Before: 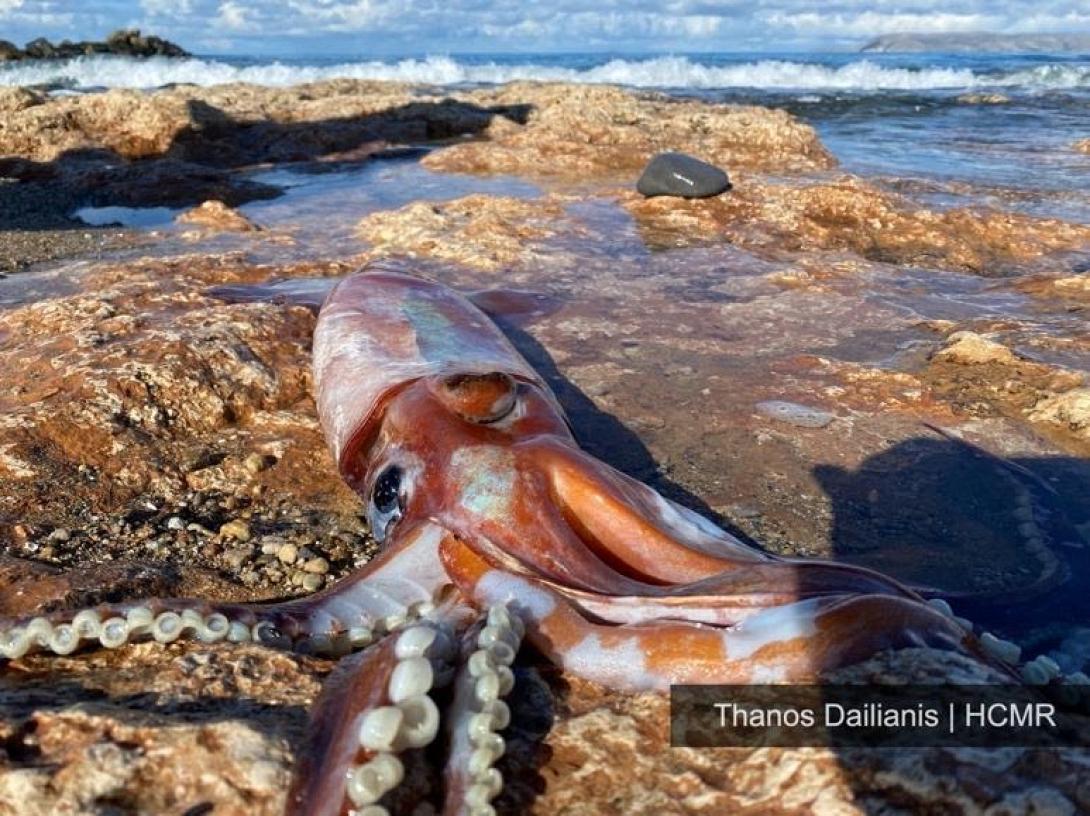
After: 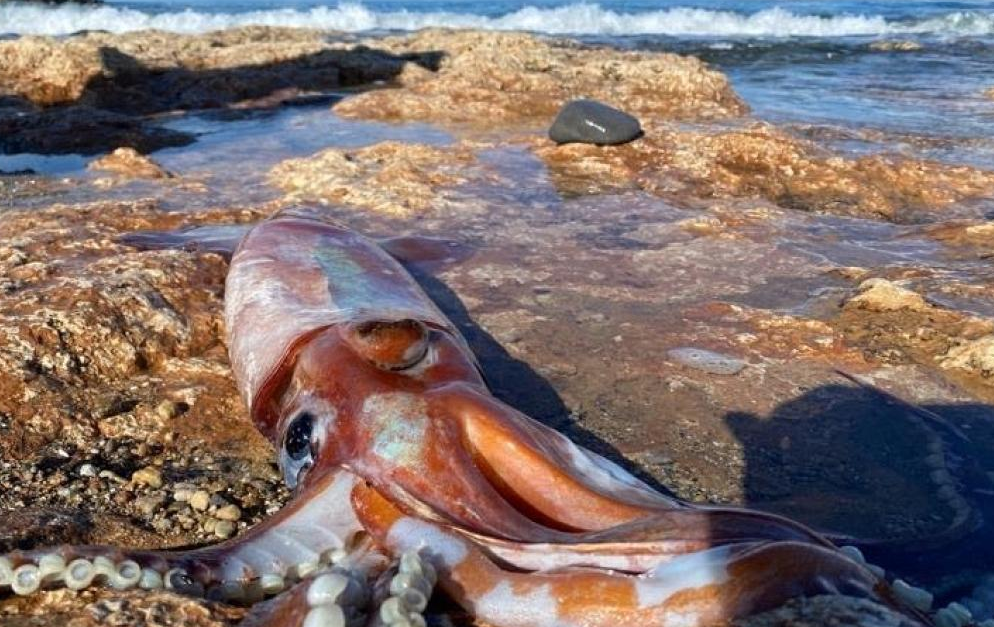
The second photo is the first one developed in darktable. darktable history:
crop: left 8.155%, top 6.611%, bottom 15.385%
color balance: on, module defaults
